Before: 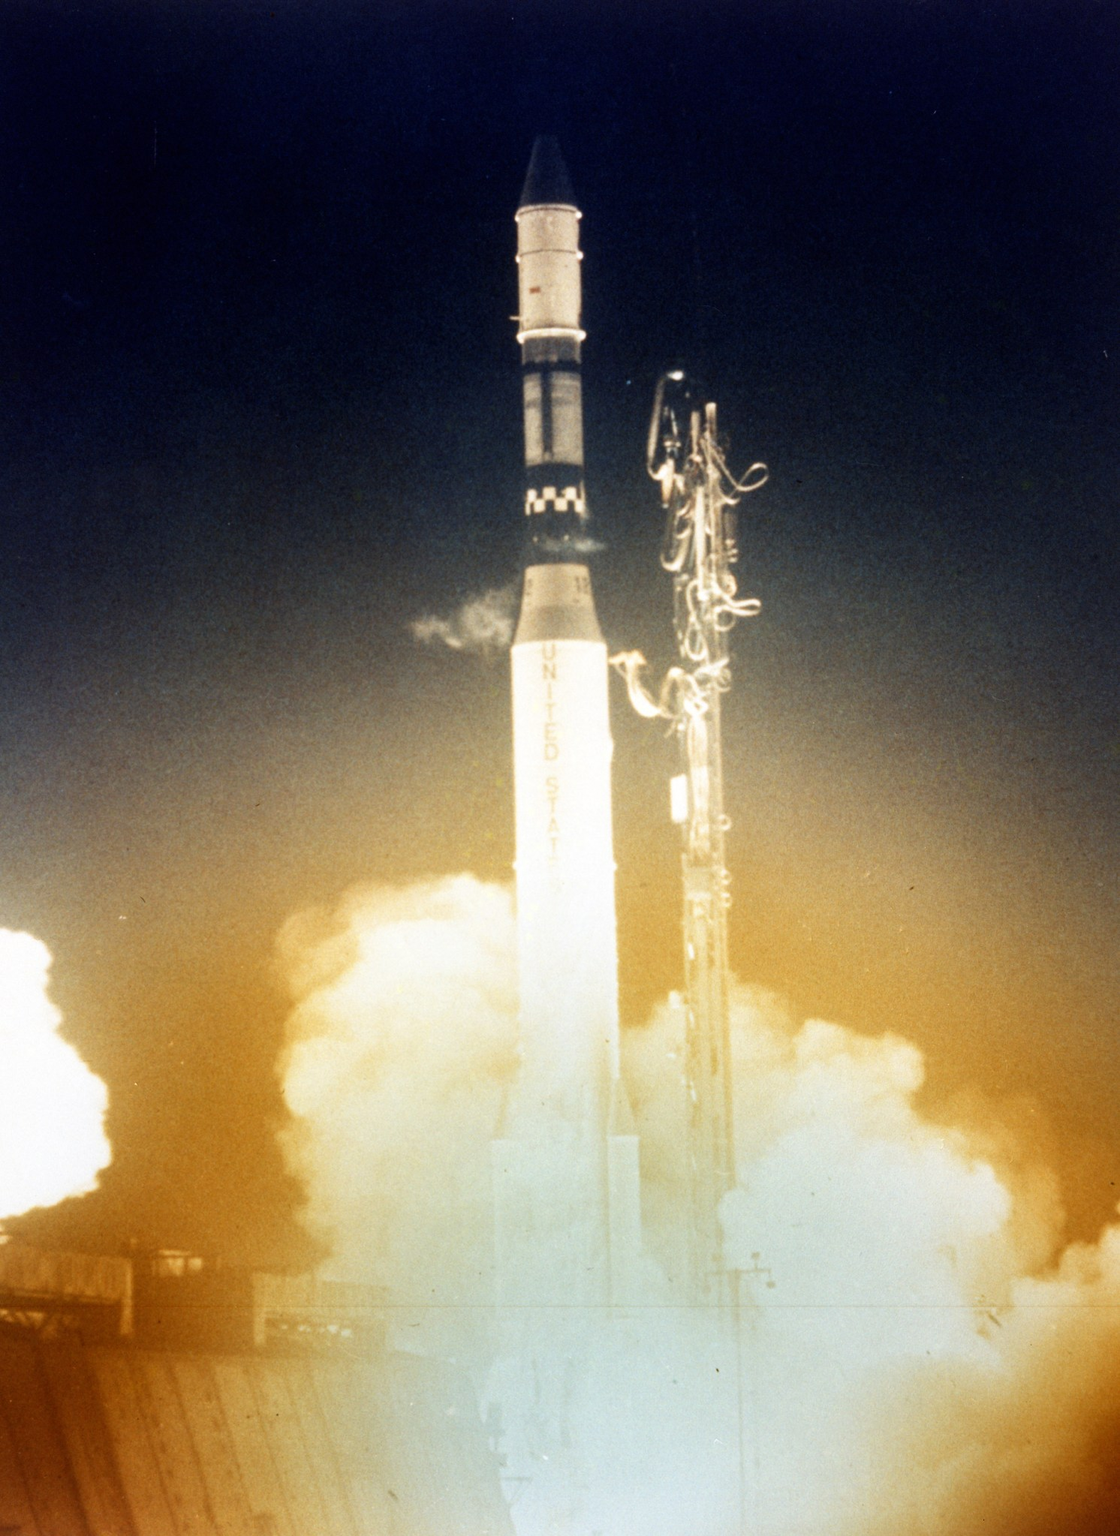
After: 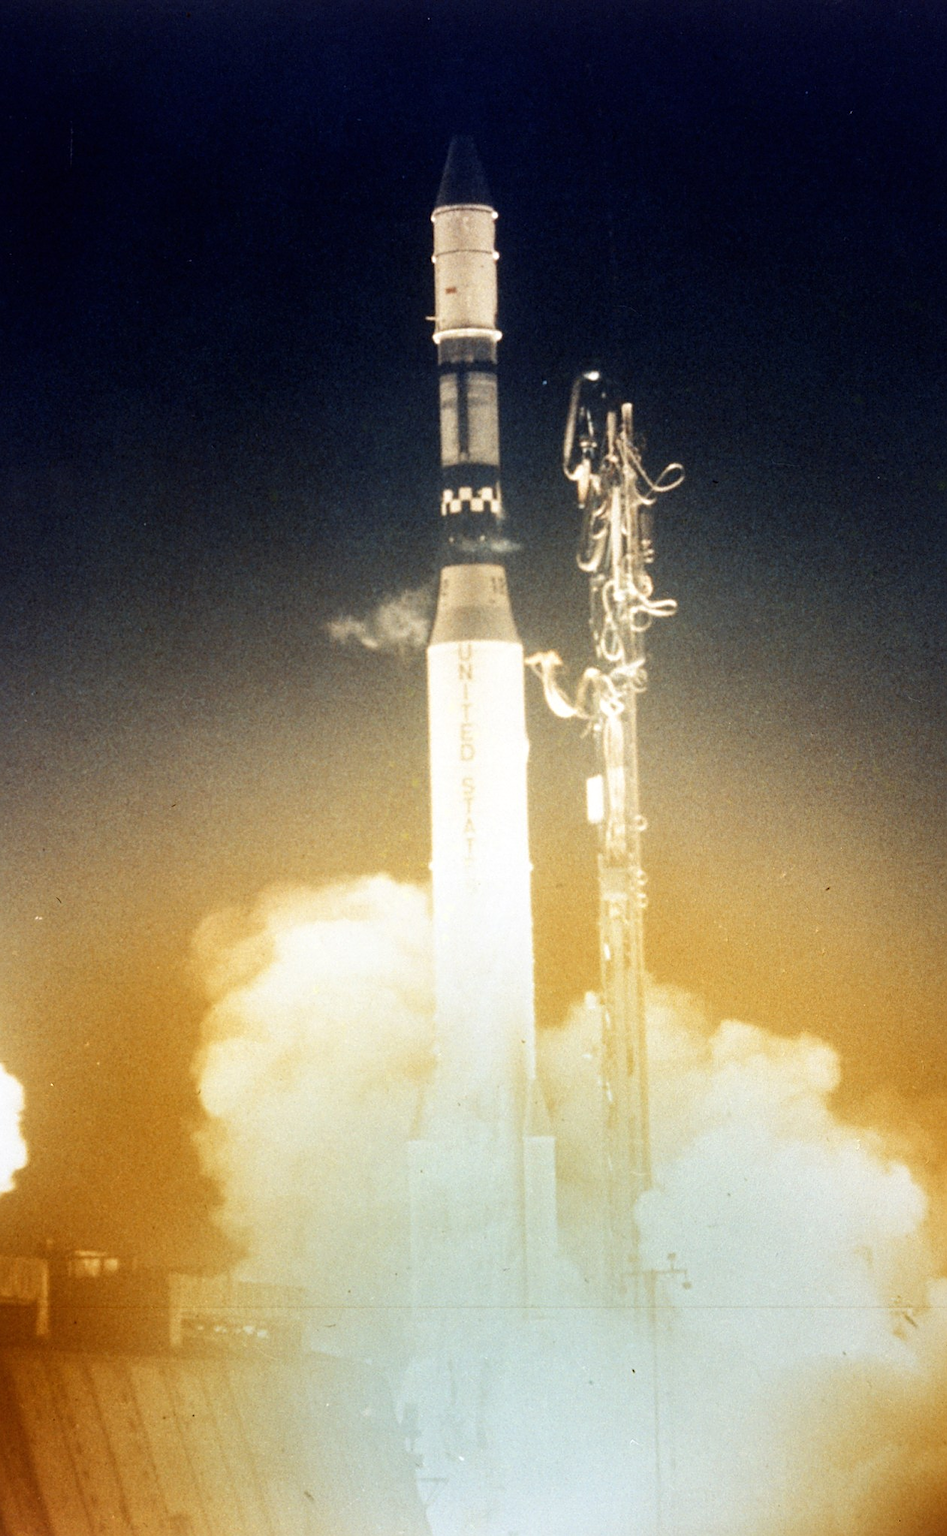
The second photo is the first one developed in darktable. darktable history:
crop: left 7.568%, right 7.802%
sharpen: on, module defaults
tone equalizer: edges refinement/feathering 500, mask exposure compensation -1.57 EV, preserve details no
